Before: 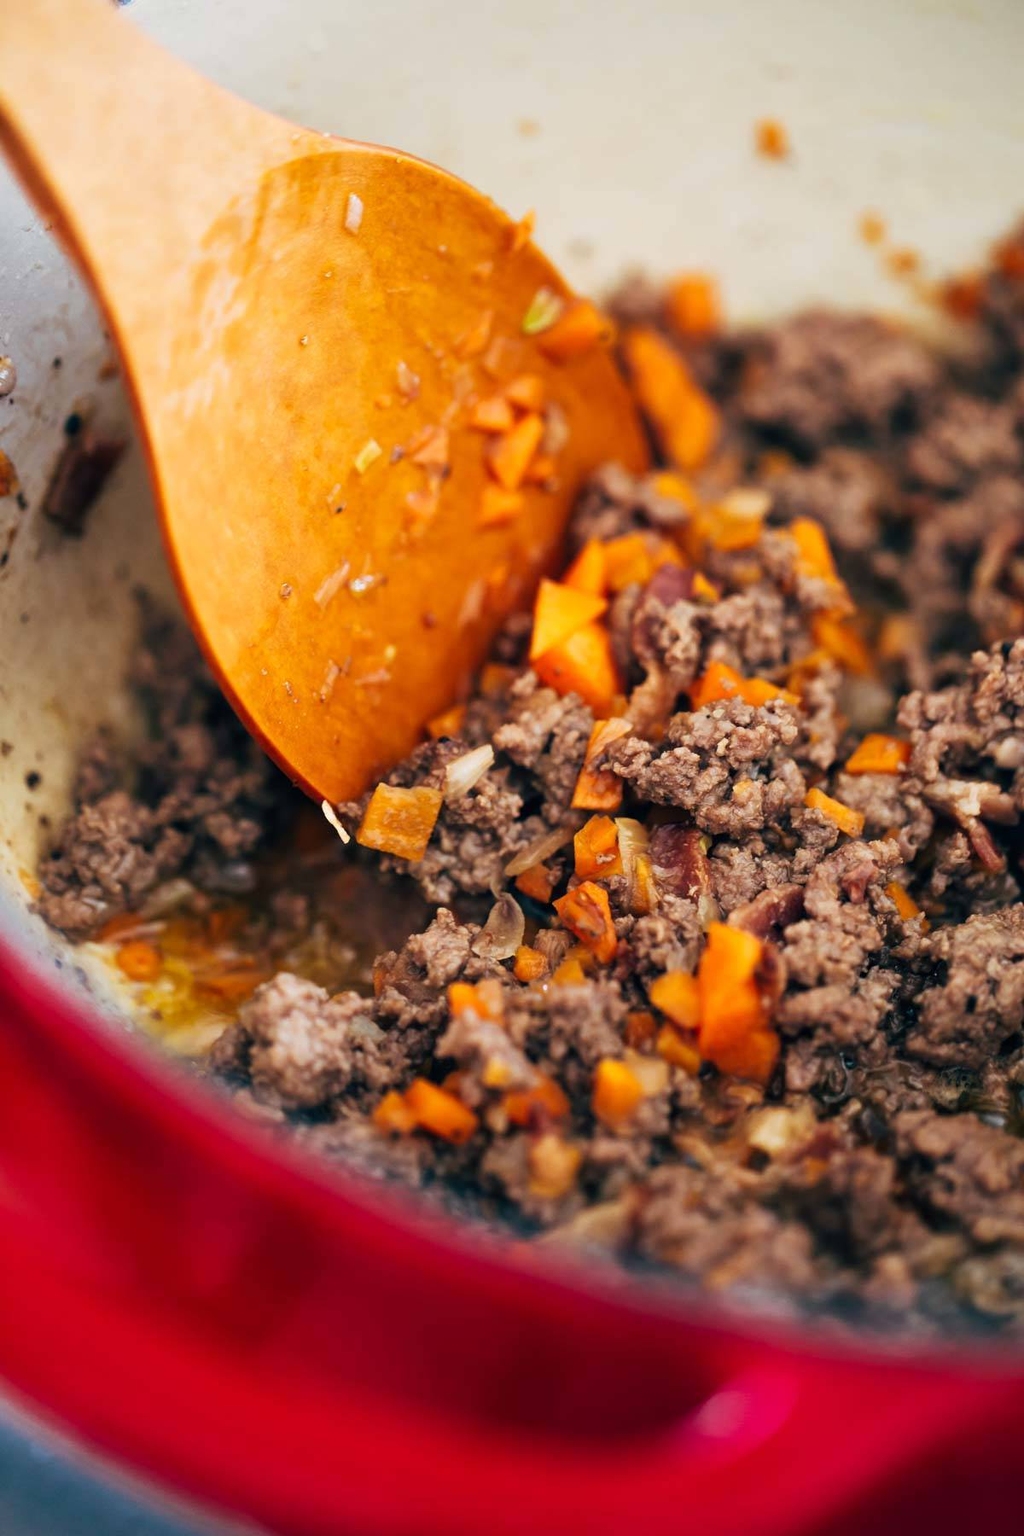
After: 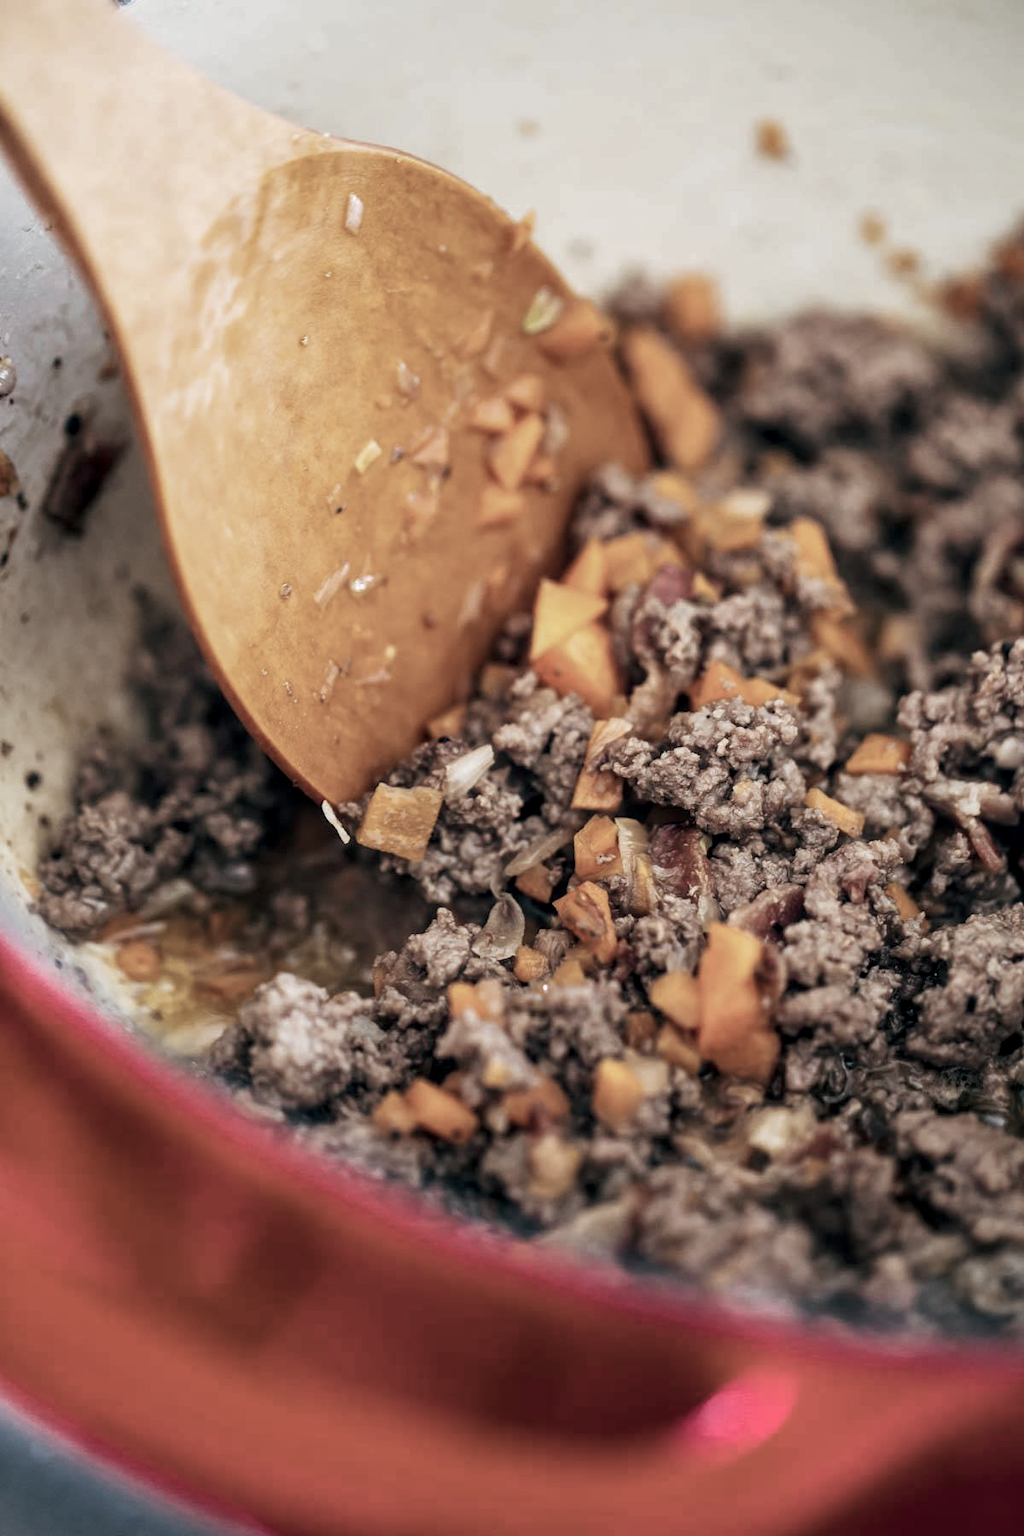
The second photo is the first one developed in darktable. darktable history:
local contrast: on, module defaults
color zones: curves: ch0 [(0, 0.6) (0.129, 0.508) (0.193, 0.483) (0.429, 0.5) (0.571, 0.5) (0.714, 0.5) (0.857, 0.5) (1, 0.6)]; ch1 [(0, 0.481) (0.112, 0.245) (0.213, 0.223) (0.429, 0.233) (0.571, 0.231) (0.683, 0.242) (0.857, 0.296) (1, 0.481)]
